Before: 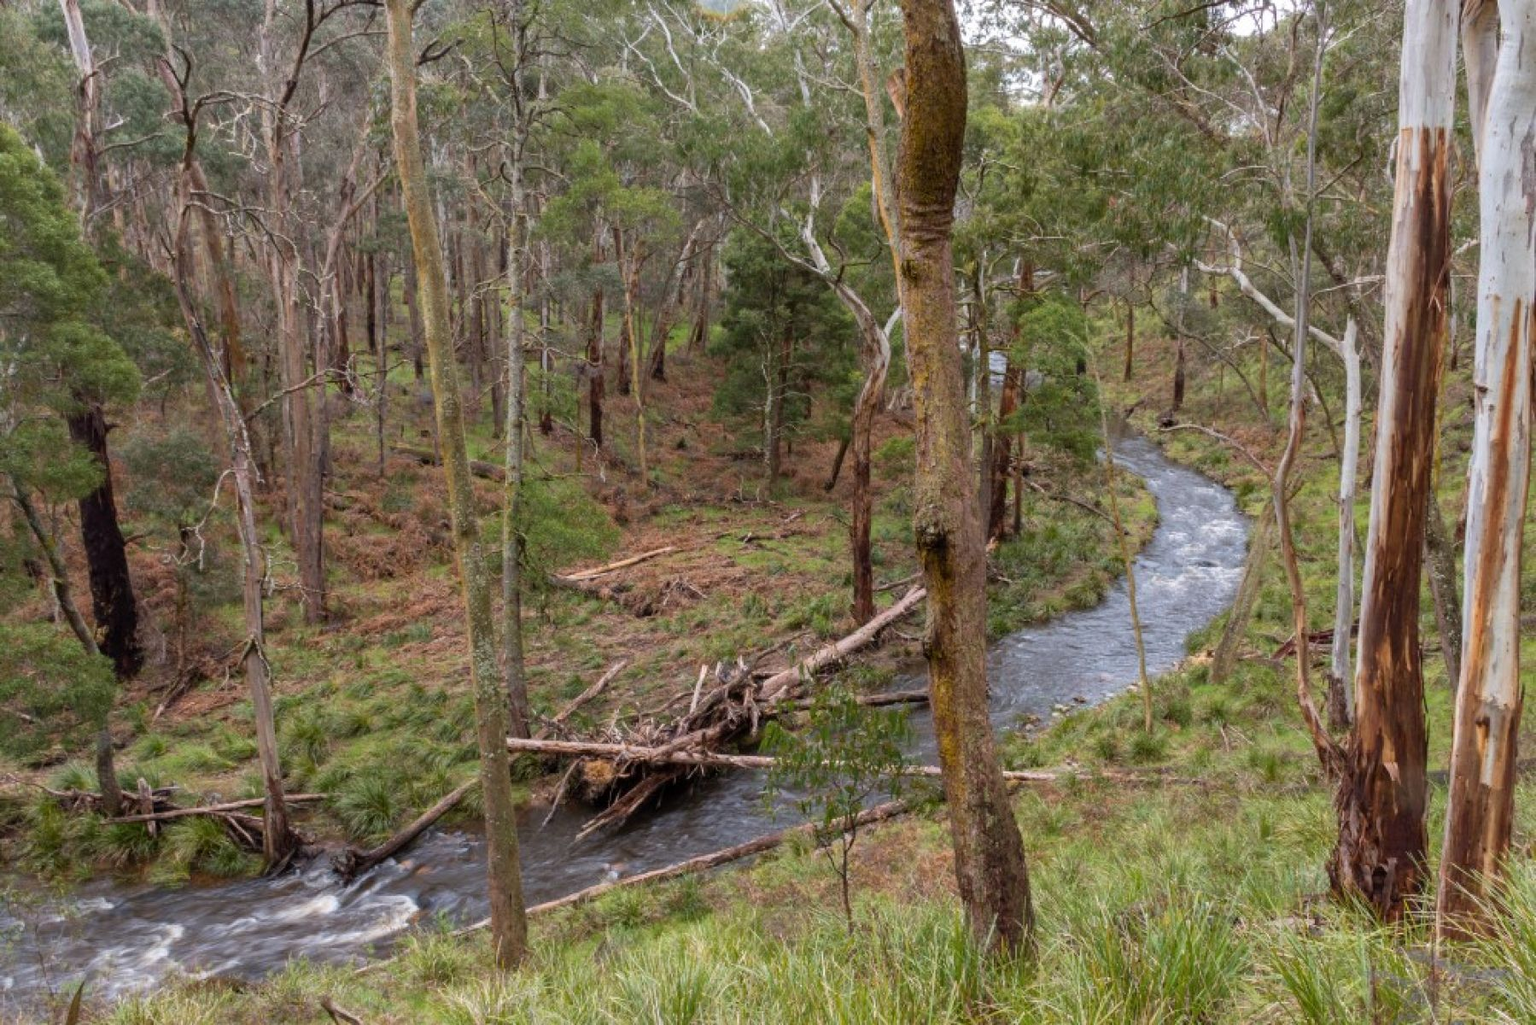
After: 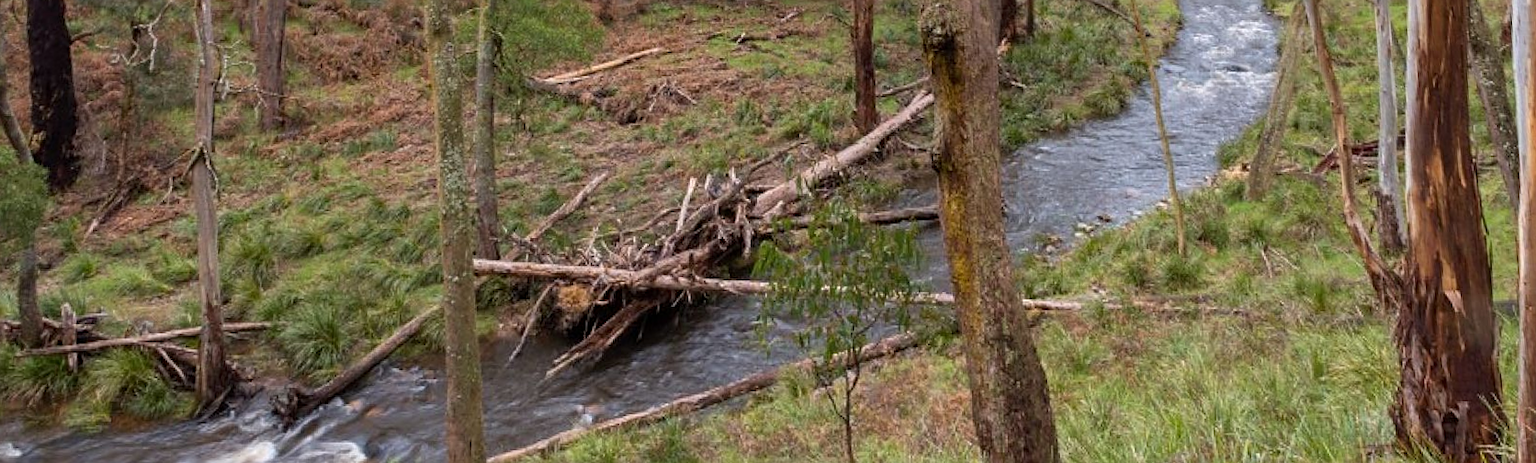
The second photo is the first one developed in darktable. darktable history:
sharpen: on, module defaults
crop: top 45.551%, bottom 12.262%
rotate and perspective: rotation 0.215°, lens shift (vertical) -0.139, crop left 0.069, crop right 0.939, crop top 0.002, crop bottom 0.996
